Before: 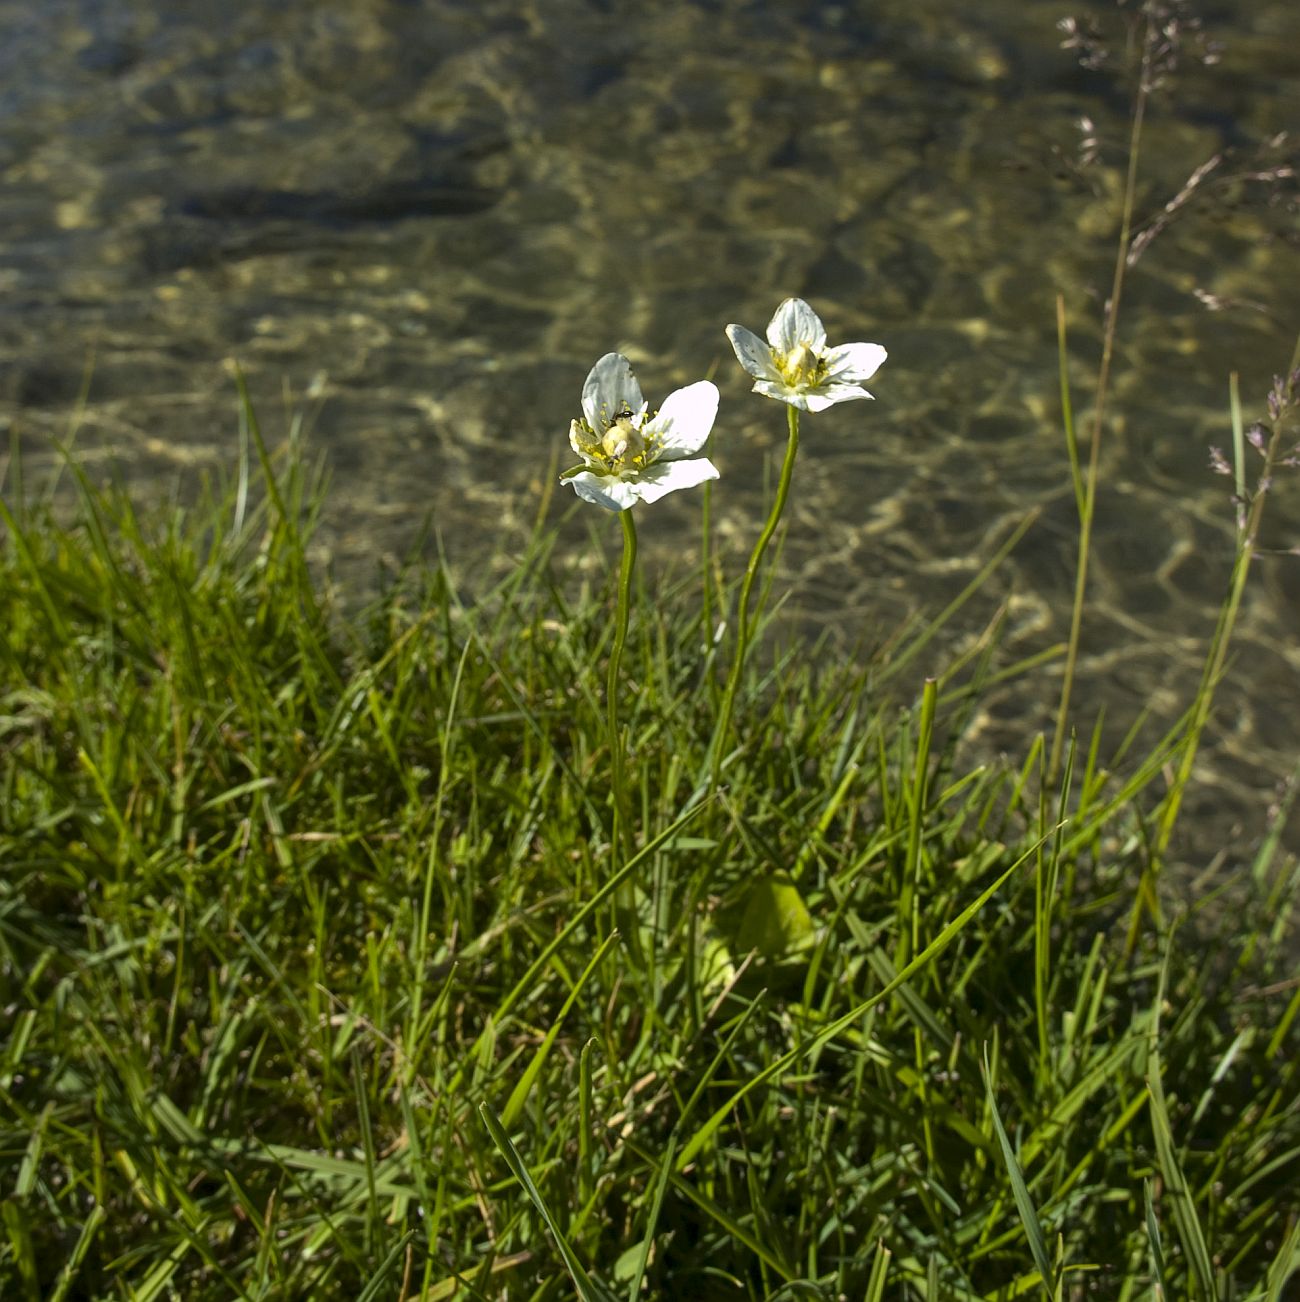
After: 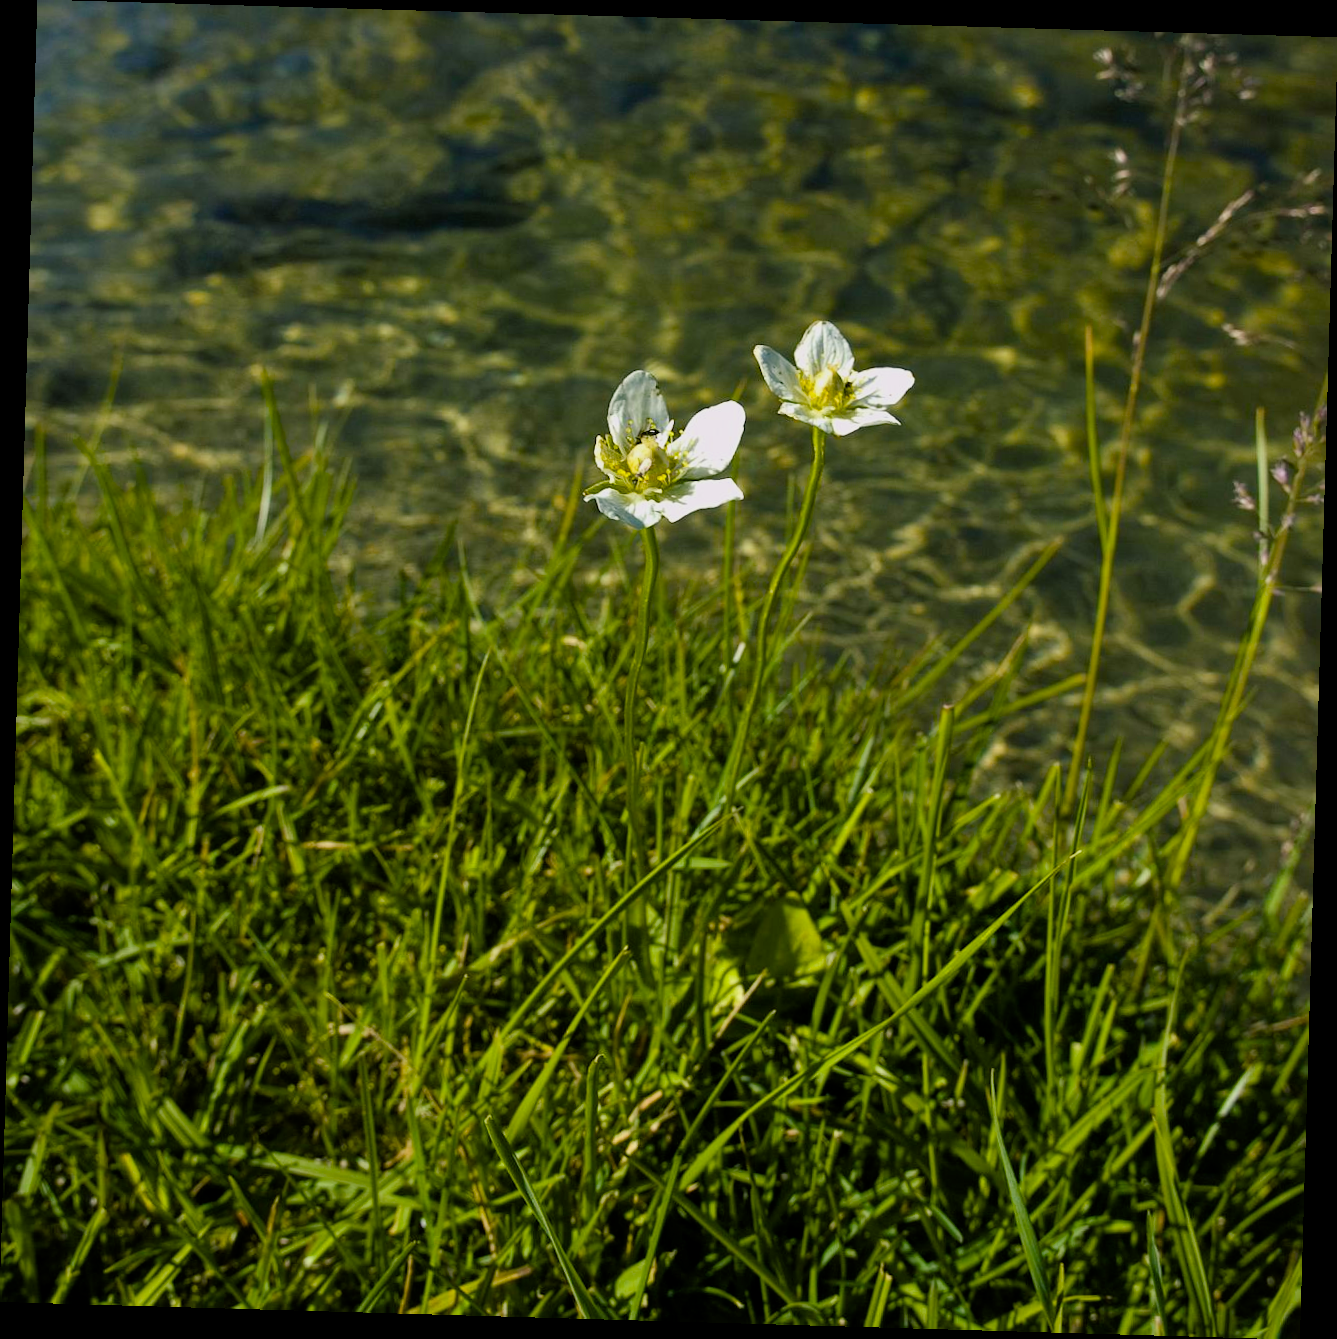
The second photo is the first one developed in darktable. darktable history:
crop and rotate: angle -1.67°
filmic rgb: middle gray luminance 18.29%, black relative exposure -11.16 EV, white relative exposure 3.71 EV, threshold 3.01 EV, target black luminance 0%, hardness 5.89, latitude 57.75%, contrast 0.964, shadows ↔ highlights balance 49.85%, enable highlight reconstruction true
color balance rgb: shadows lift › chroma 2.744%, shadows lift › hue 193.12°, linear chroma grading › global chroma 15.557%, perceptual saturation grading › global saturation 20%, perceptual saturation grading › highlights -25.131%, perceptual saturation grading › shadows 26.13%, global vibrance 25.042%, contrast 10.462%
